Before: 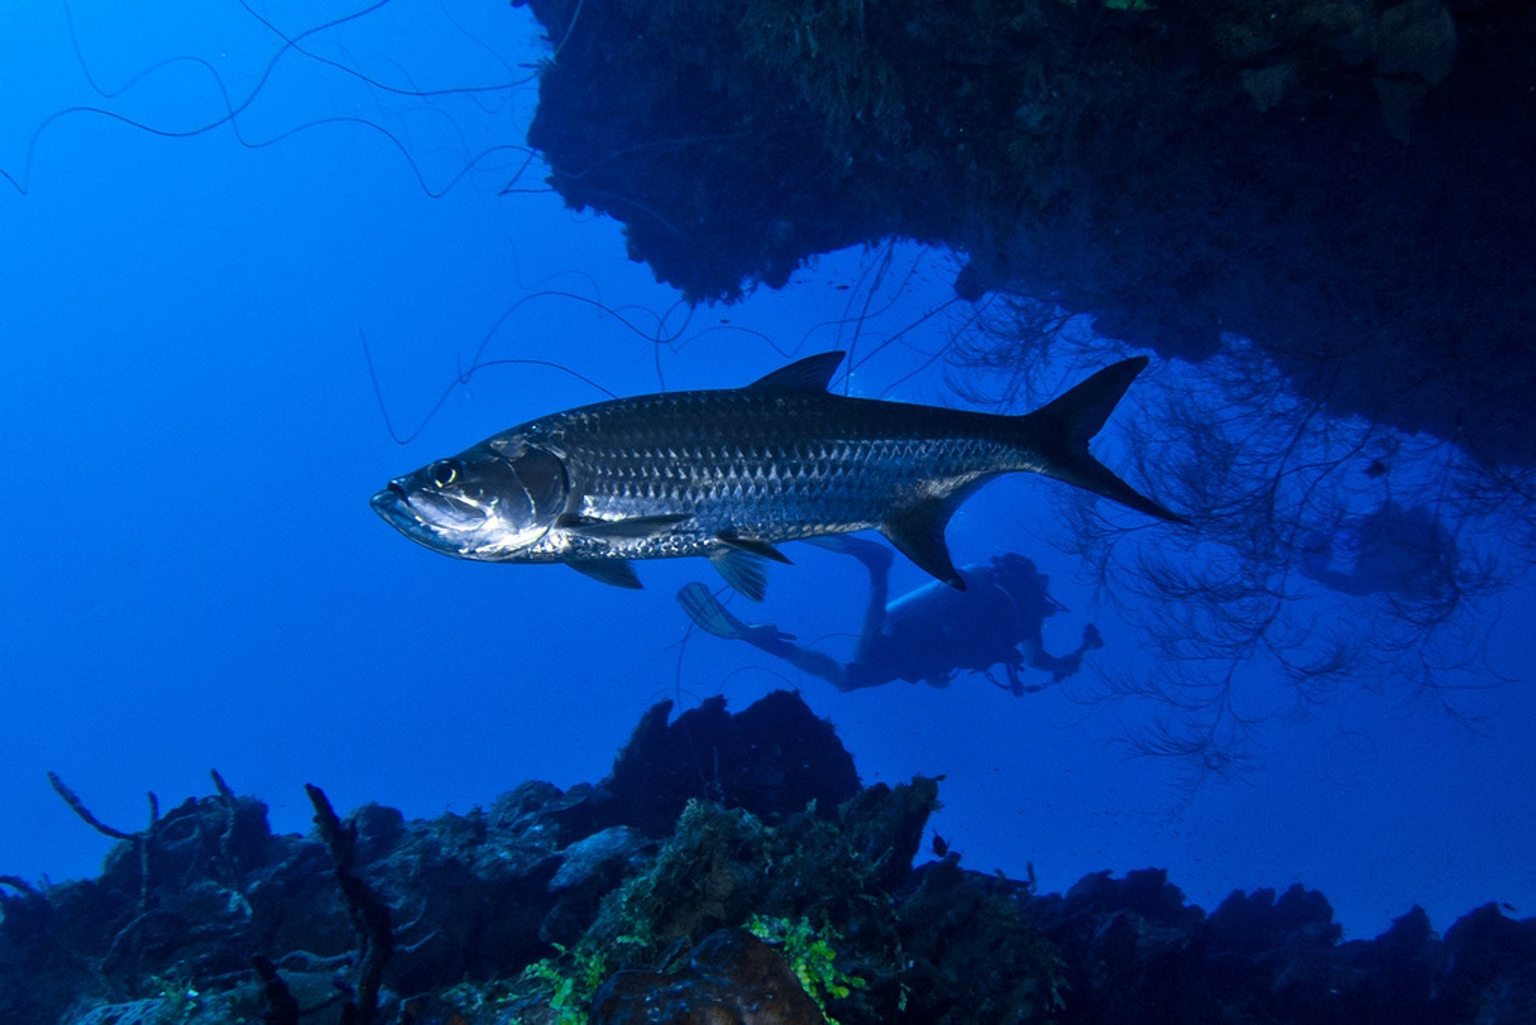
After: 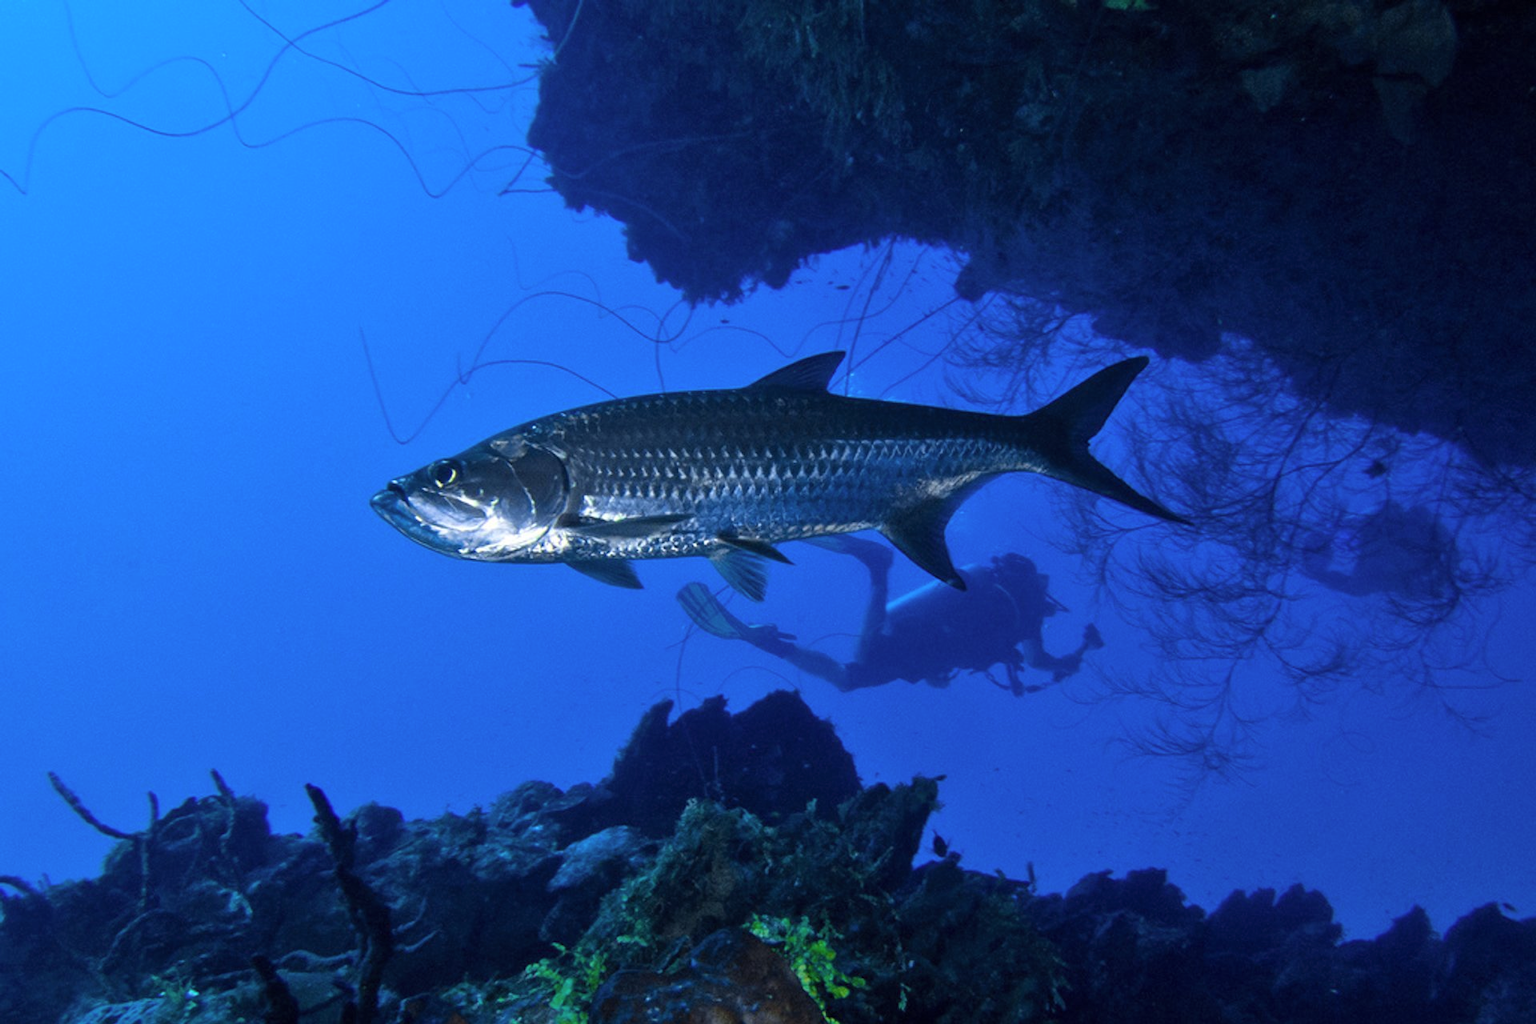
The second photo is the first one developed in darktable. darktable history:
contrast brightness saturation: contrast 0.053, brightness 0.07, saturation 0.01
